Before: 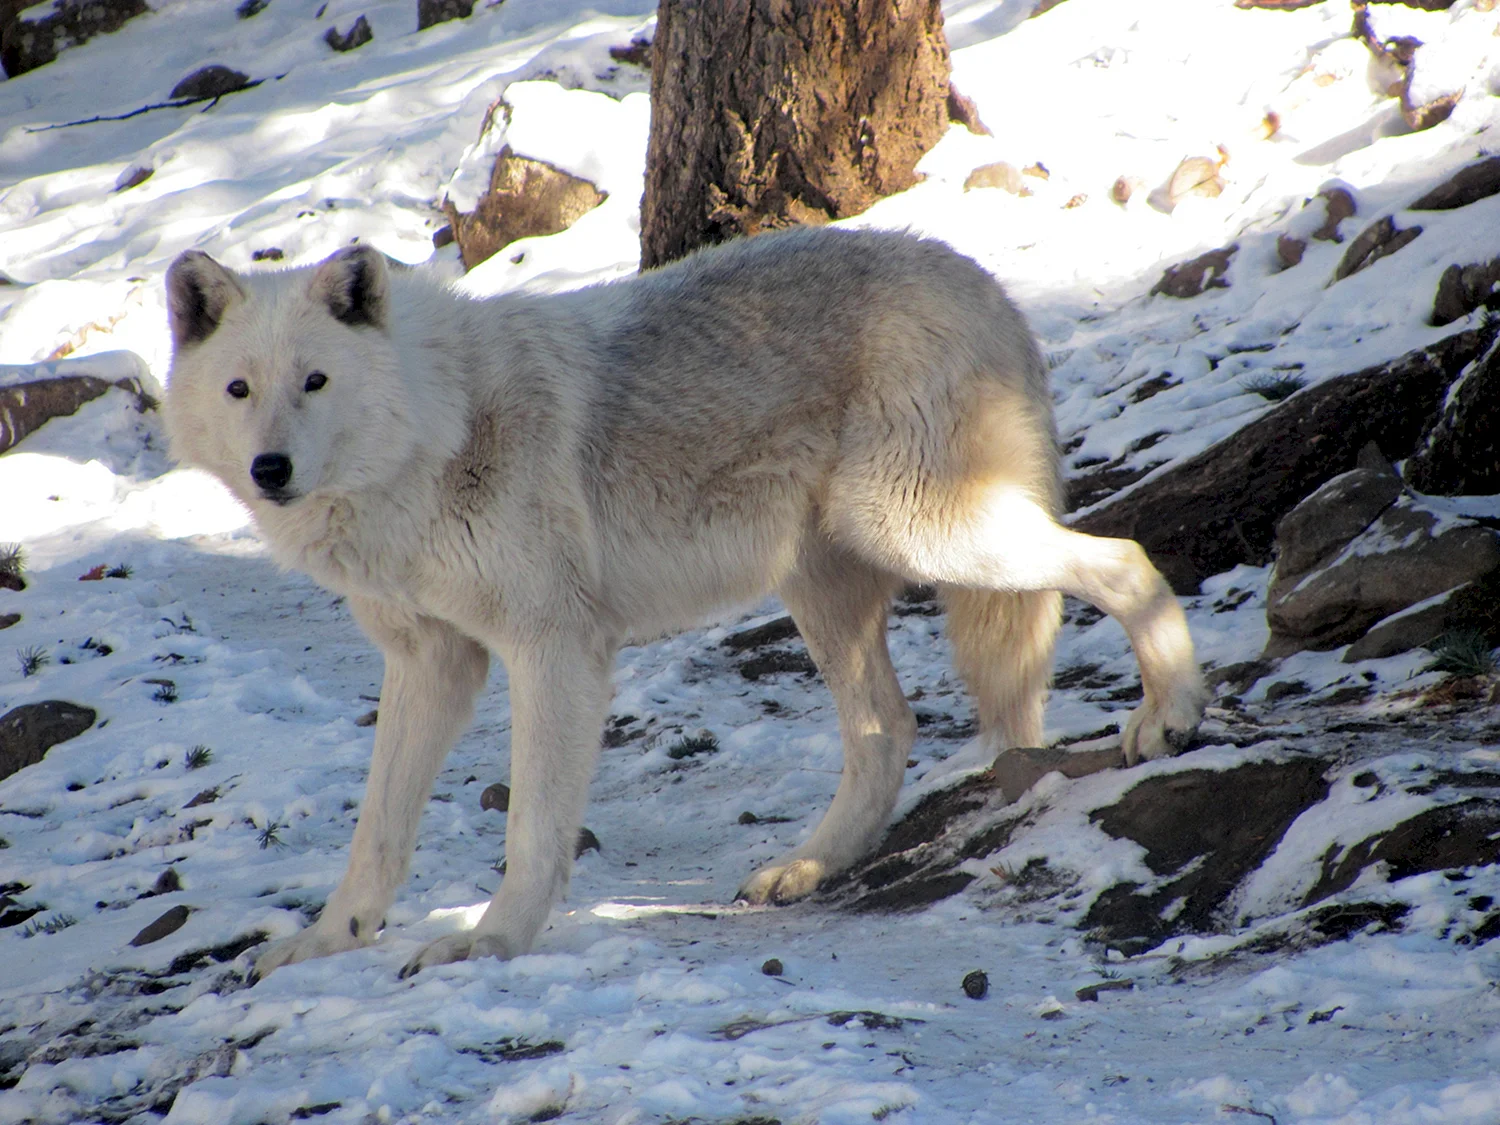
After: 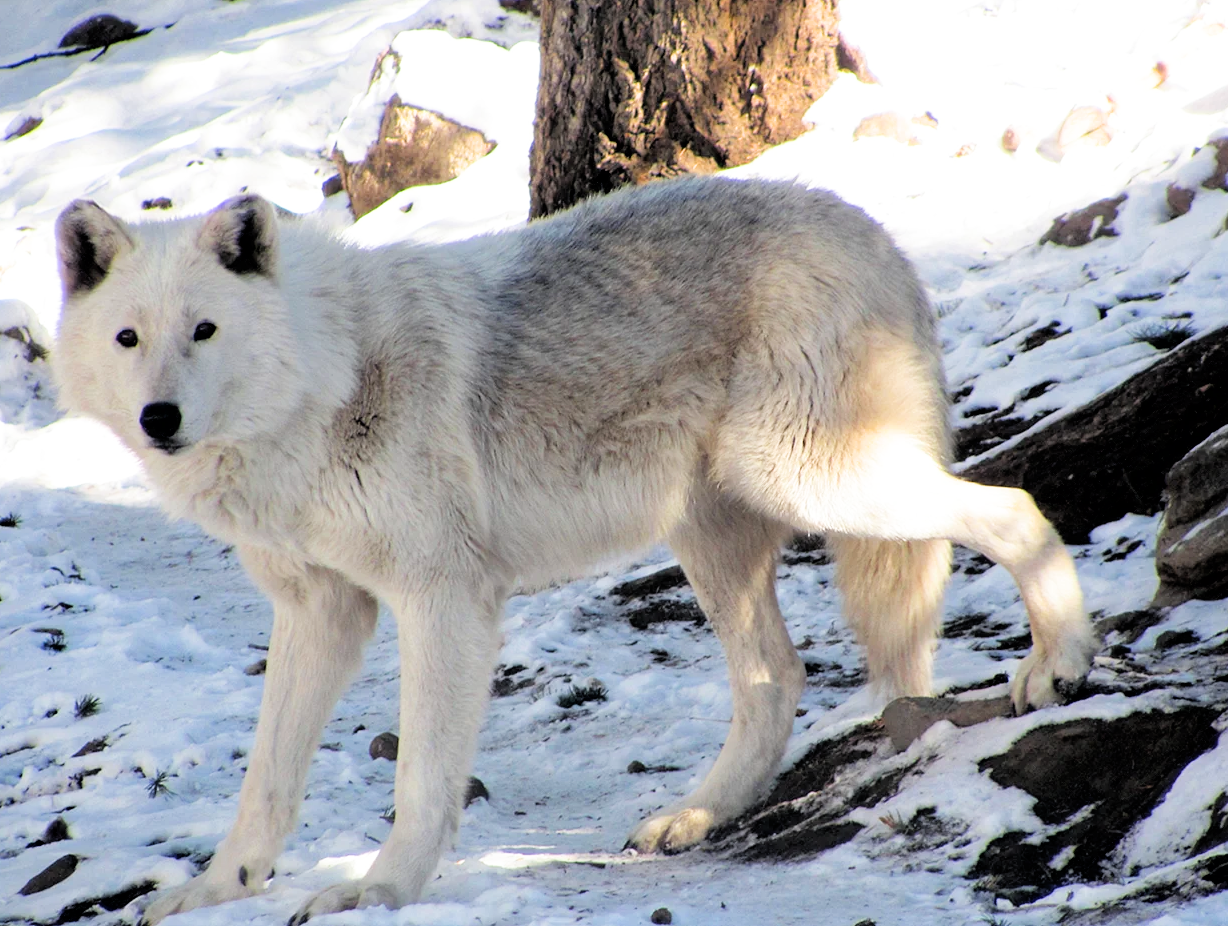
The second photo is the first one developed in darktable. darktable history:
crop and rotate: left 7.497%, top 4.557%, right 10.583%, bottom 13.073%
exposure: exposure 0.701 EV, compensate highlight preservation false
filmic rgb: black relative exposure -5.01 EV, white relative exposure 3.2 EV, hardness 3.47, contrast 1.19, highlights saturation mix -49.56%, iterations of high-quality reconstruction 0
